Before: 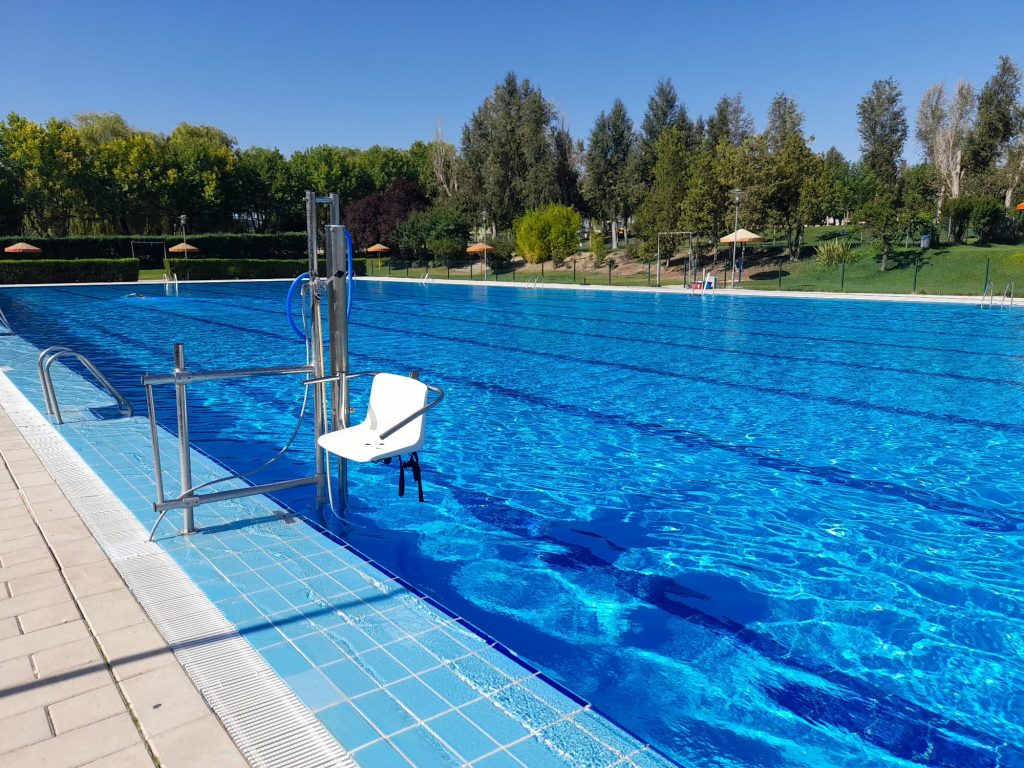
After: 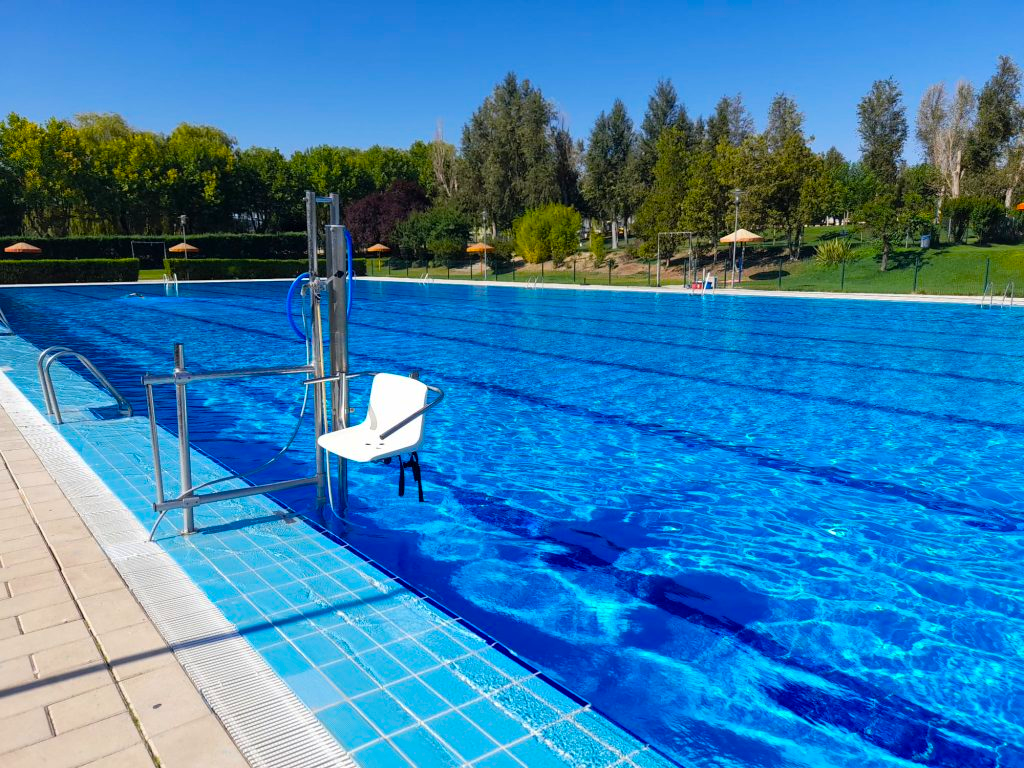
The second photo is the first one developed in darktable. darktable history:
color balance rgb: linear chroma grading › global chroma 0.376%, perceptual saturation grading › global saturation 30.723%, global vibrance 20%
